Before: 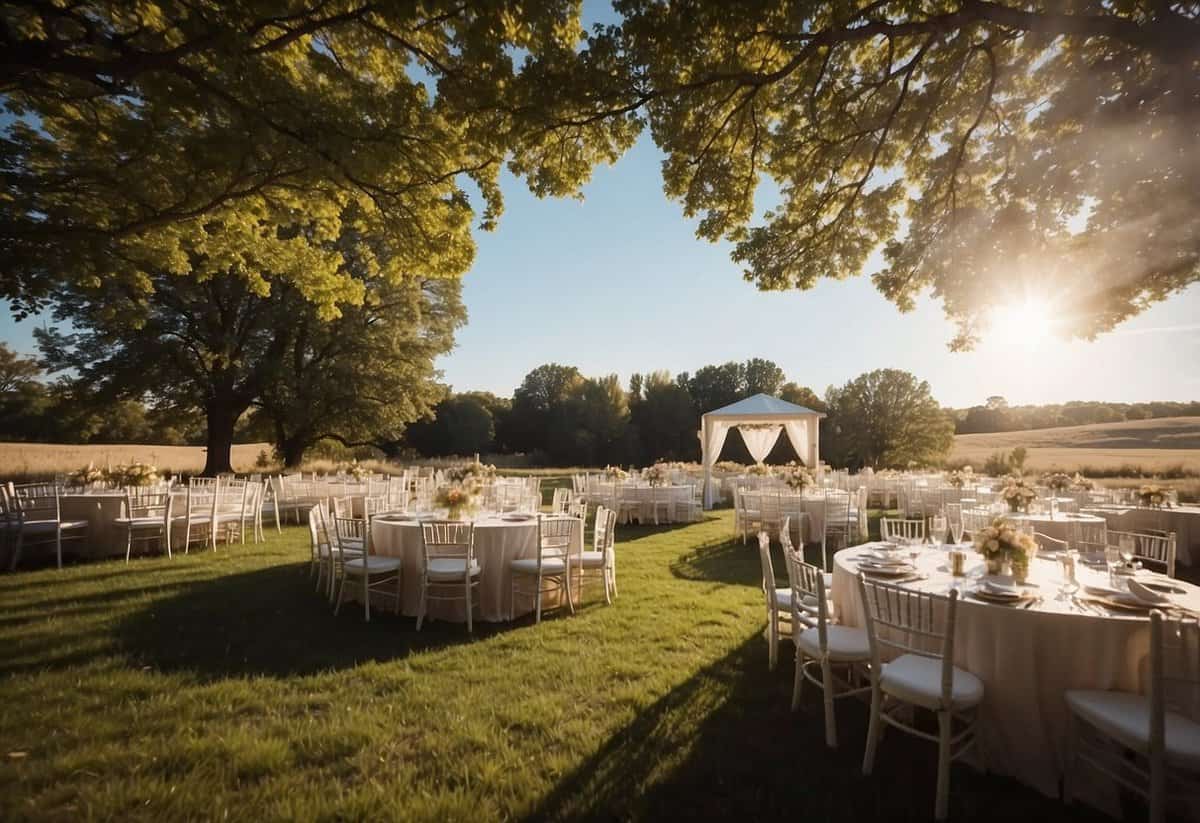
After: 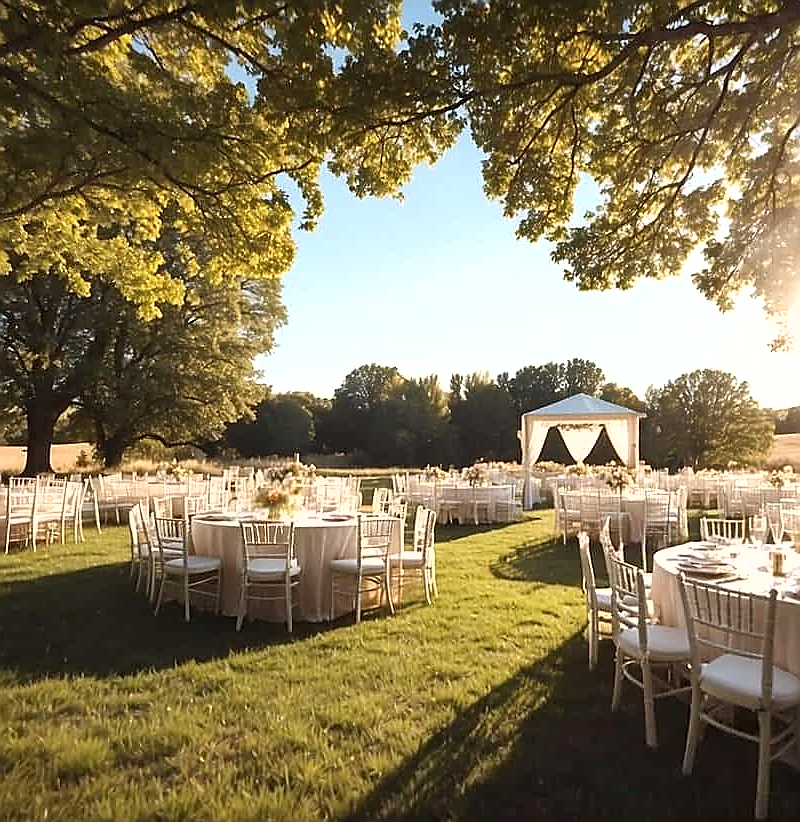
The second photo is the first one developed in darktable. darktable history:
crop and rotate: left 15.02%, right 18.307%
exposure: black level correction 0, exposure 0.703 EV, compensate highlight preservation false
shadows and highlights: radius 134.7, soften with gaussian
sharpen: radius 1.367, amount 1.26, threshold 0.788
